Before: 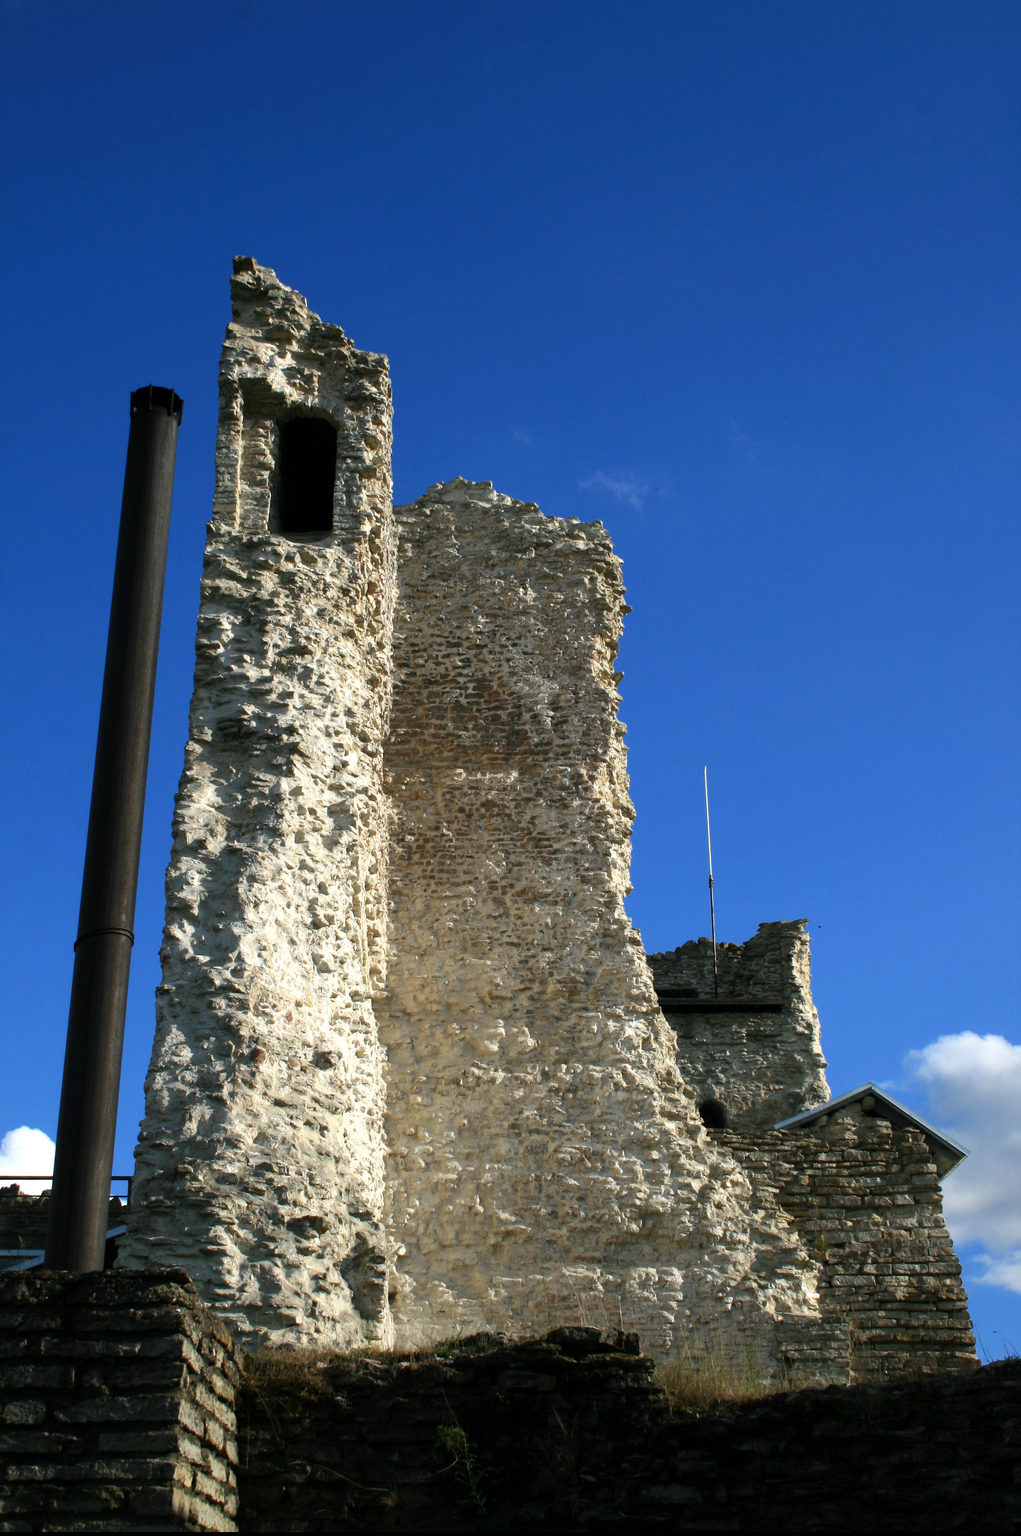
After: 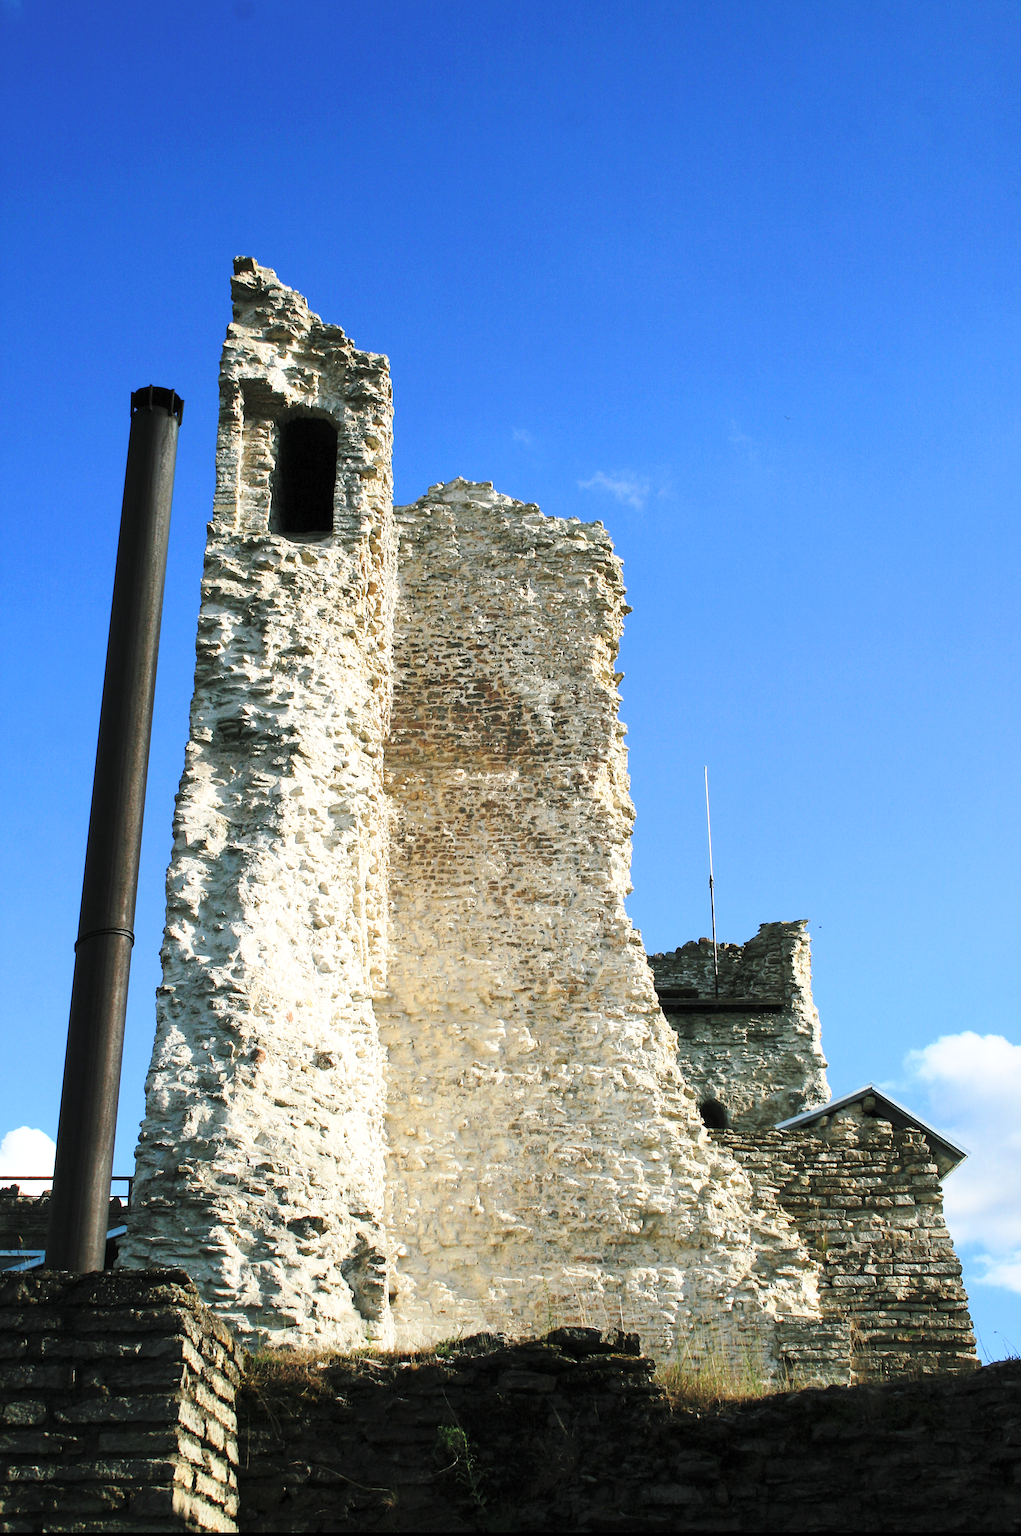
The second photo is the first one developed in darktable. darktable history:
contrast brightness saturation: contrast 0.139, brightness 0.224
base curve: curves: ch0 [(0, 0) (0.028, 0.03) (0.121, 0.232) (0.46, 0.748) (0.859, 0.968) (1, 1)], preserve colors none
sharpen: on, module defaults
